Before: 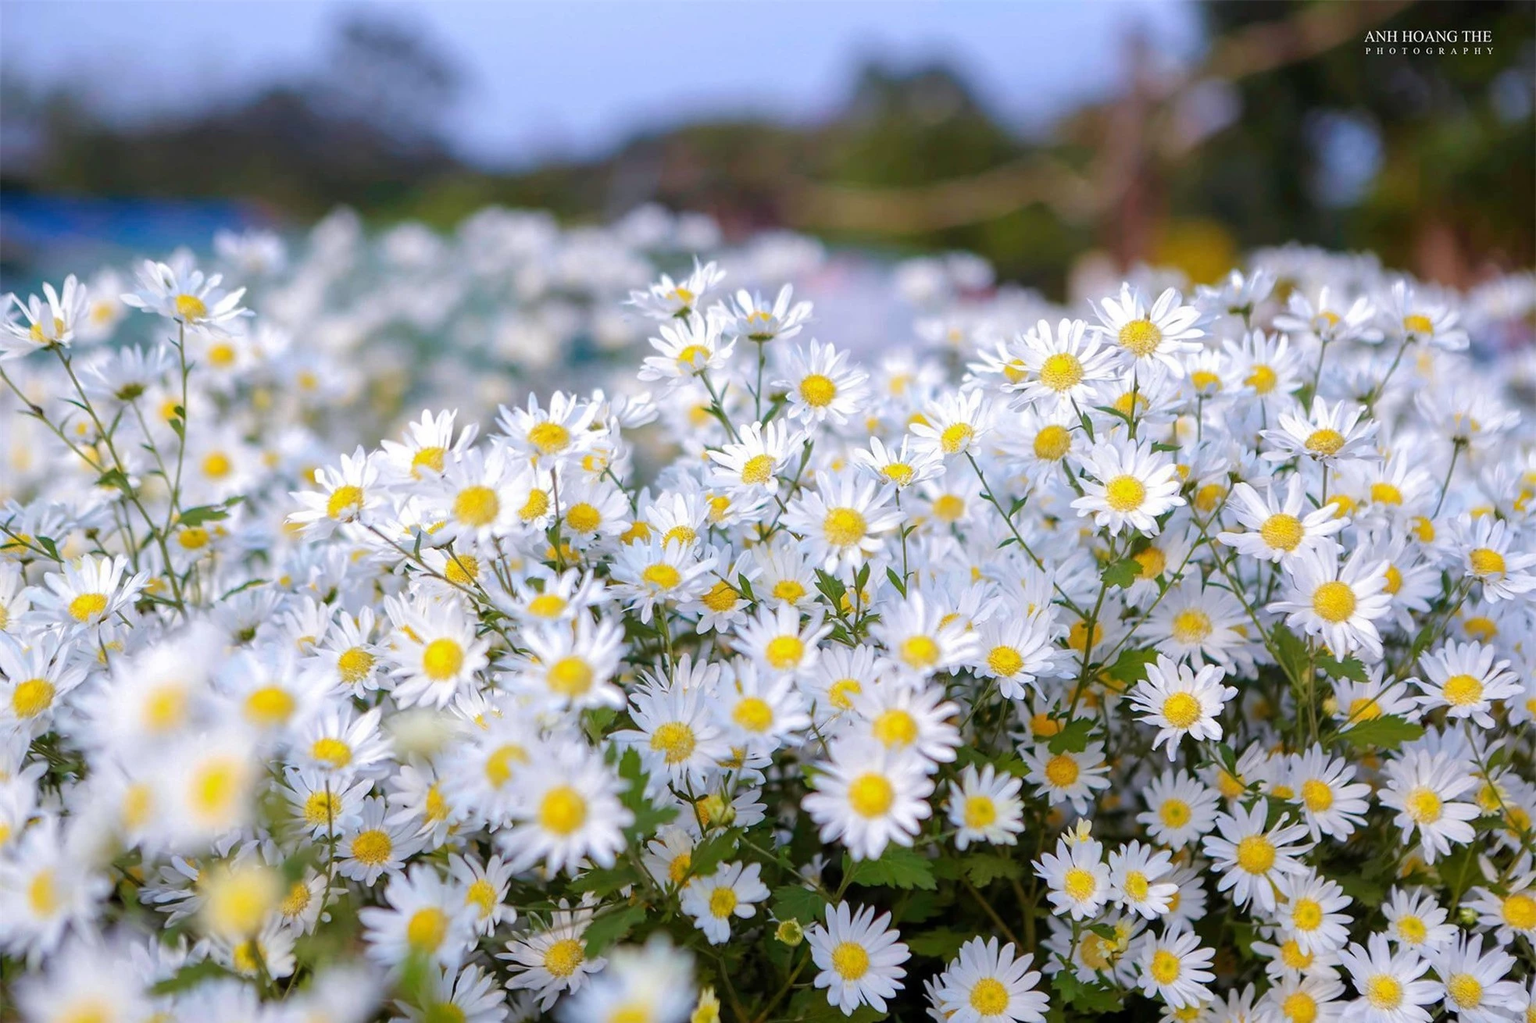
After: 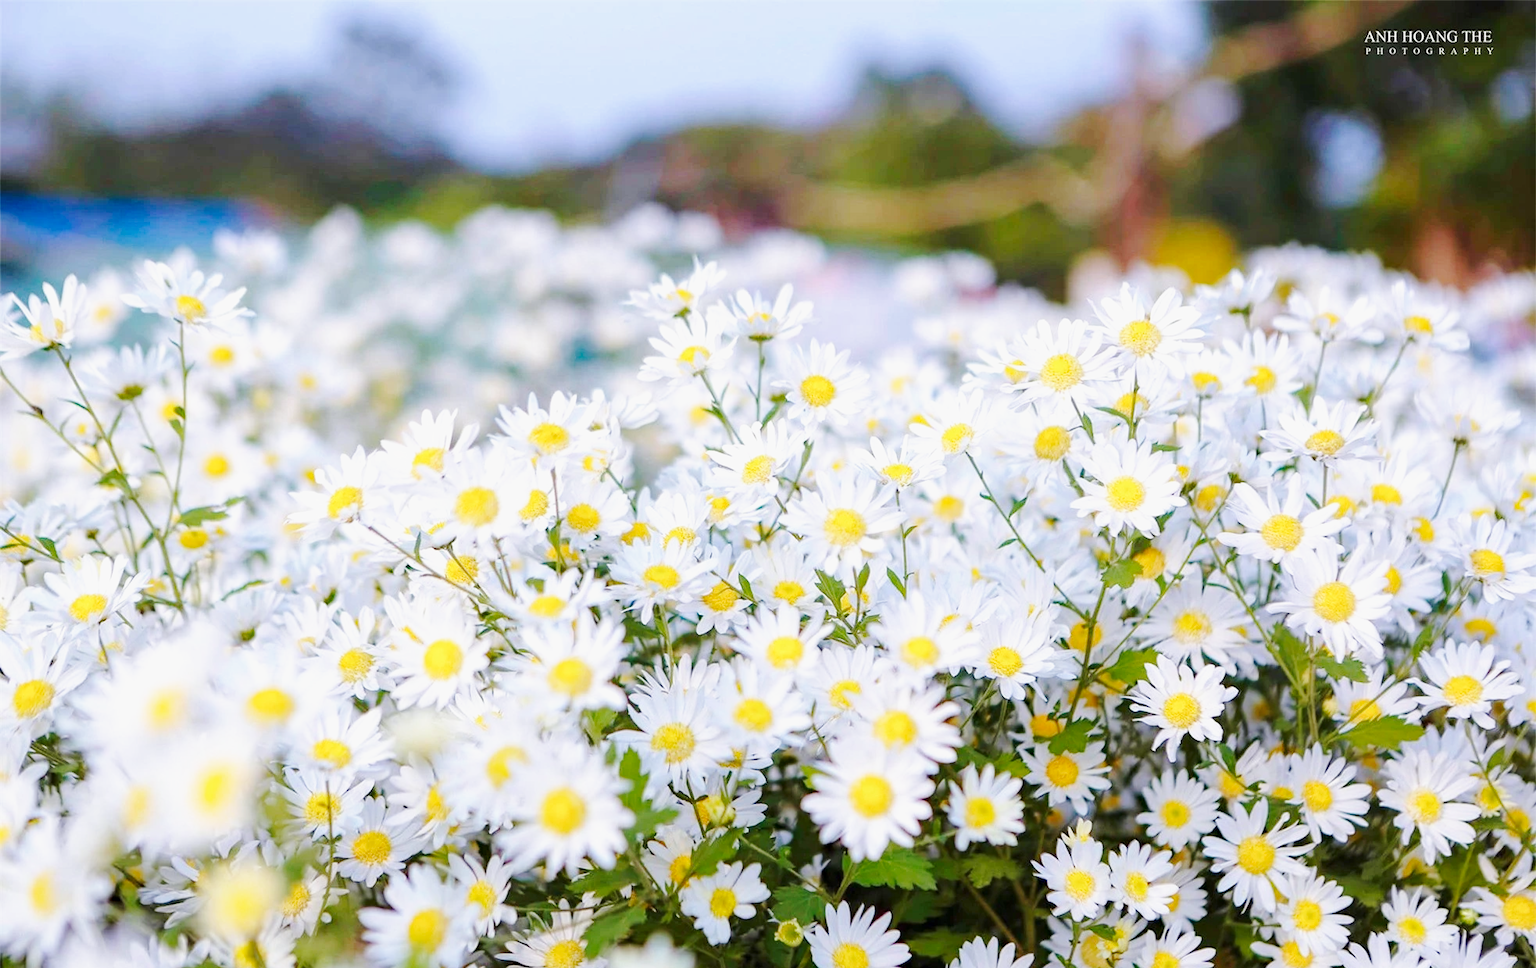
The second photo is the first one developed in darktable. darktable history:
crop and rotate: top 0.013%, bottom 5.258%
haze removal: strength 0.127, distance 0.256, compatibility mode true, adaptive false
base curve: curves: ch0 [(0, 0) (0.025, 0.046) (0.112, 0.277) (0.467, 0.74) (0.814, 0.929) (1, 0.942)], preserve colors none
